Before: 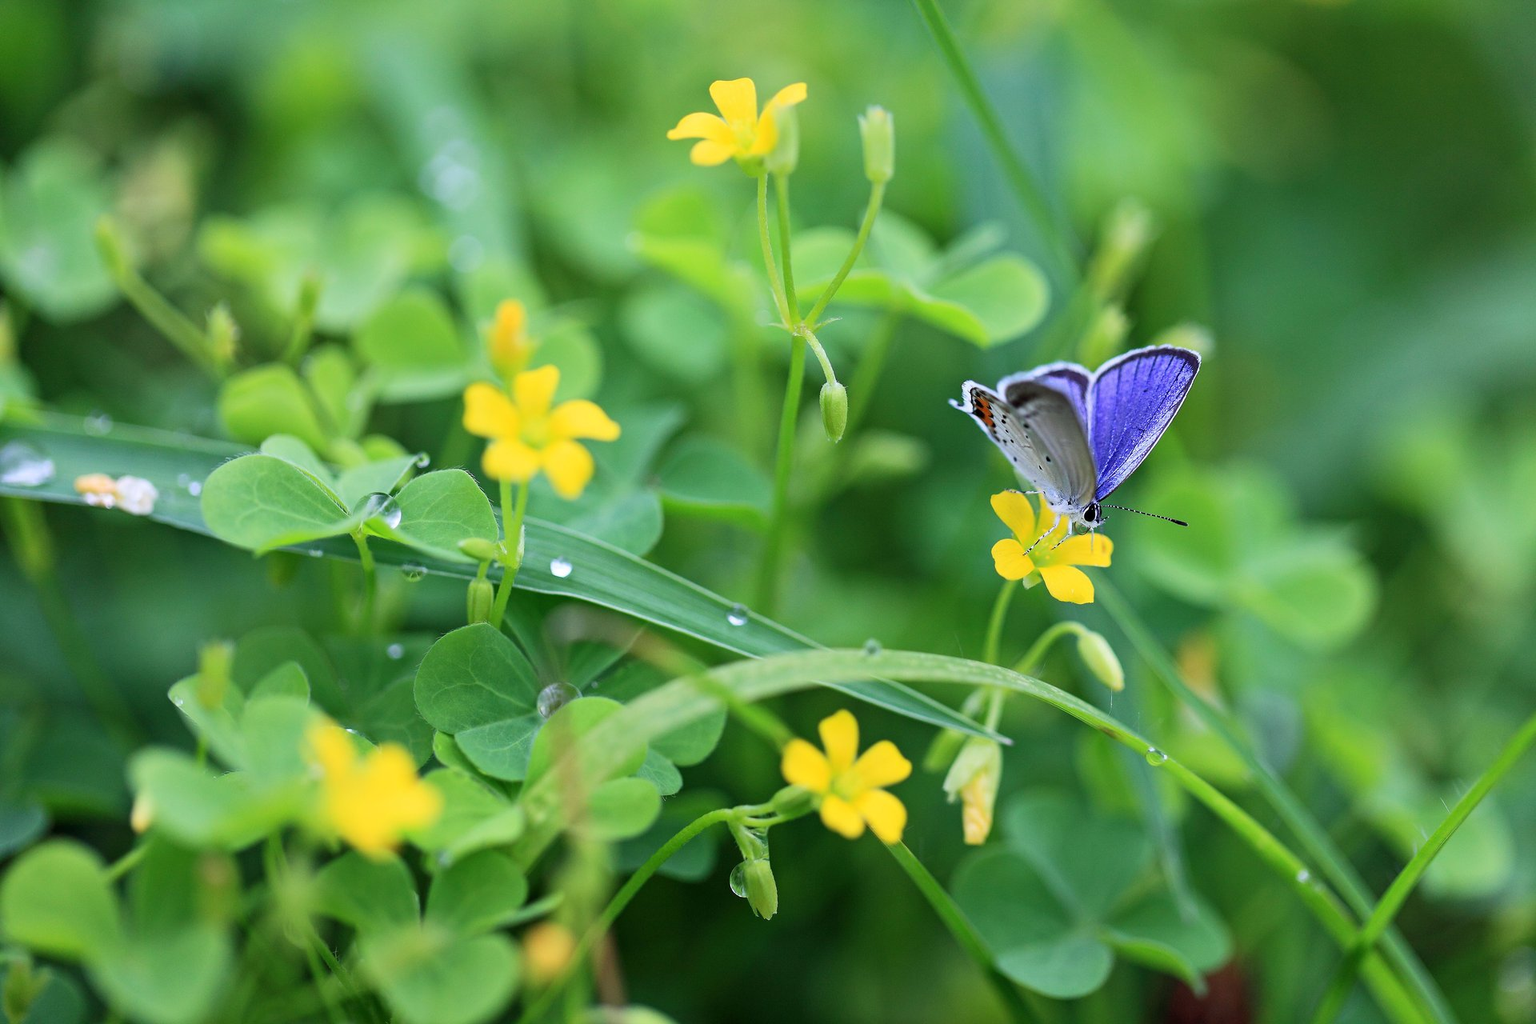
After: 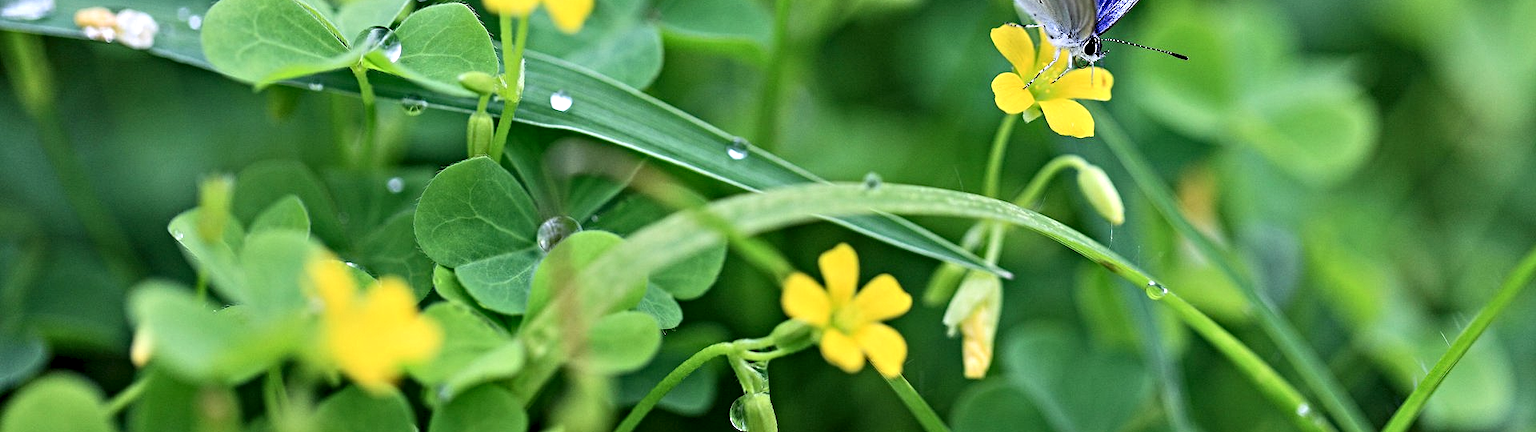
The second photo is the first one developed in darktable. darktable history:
crop: top 45.551%, bottom 12.262%
contrast equalizer: octaves 7, y [[0.5, 0.542, 0.583, 0.625, 0.667, 0.708], [0.5 ×6], [0.5 ×6], [0 ×6], [0 ×6]]
